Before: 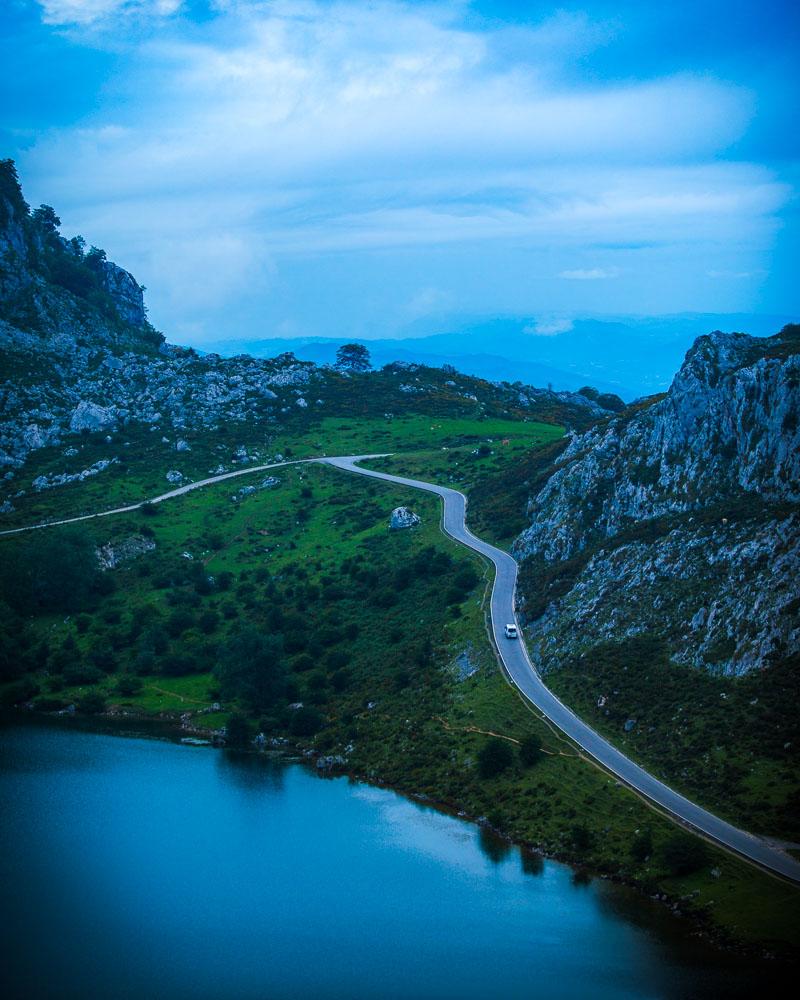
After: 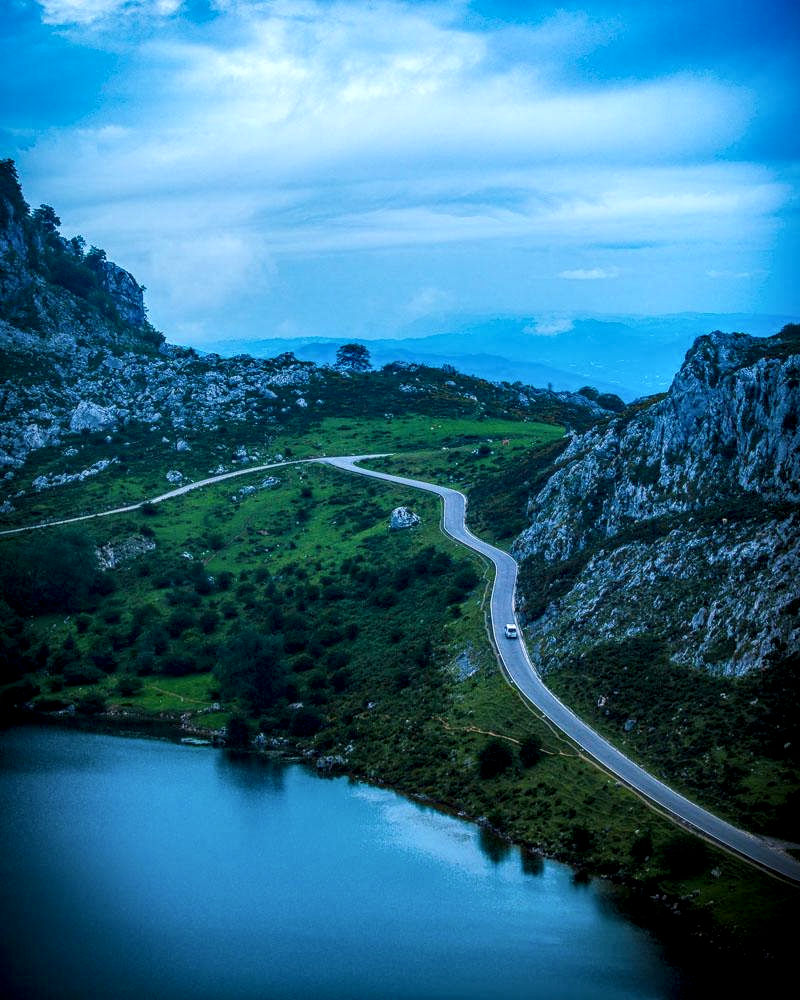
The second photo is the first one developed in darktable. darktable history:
exposure: black level correction 0.001, compensate highlight preservation false
local contrast: detail 150%
